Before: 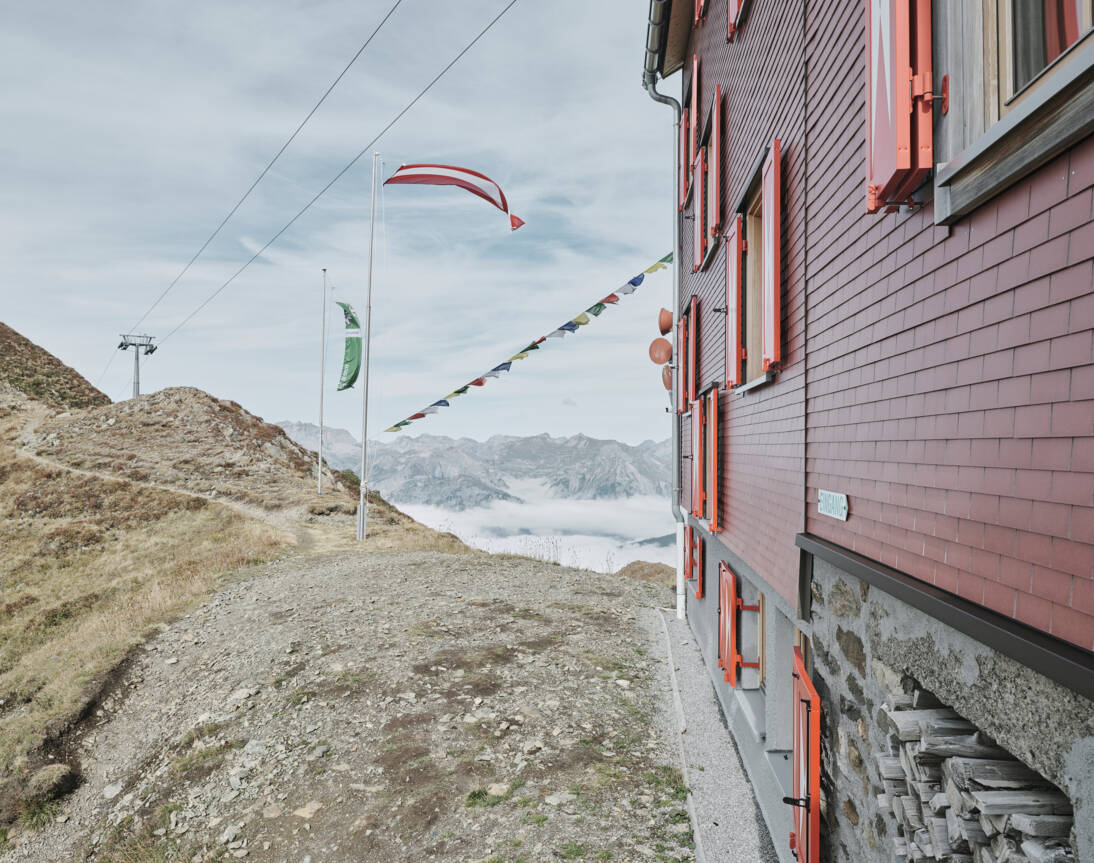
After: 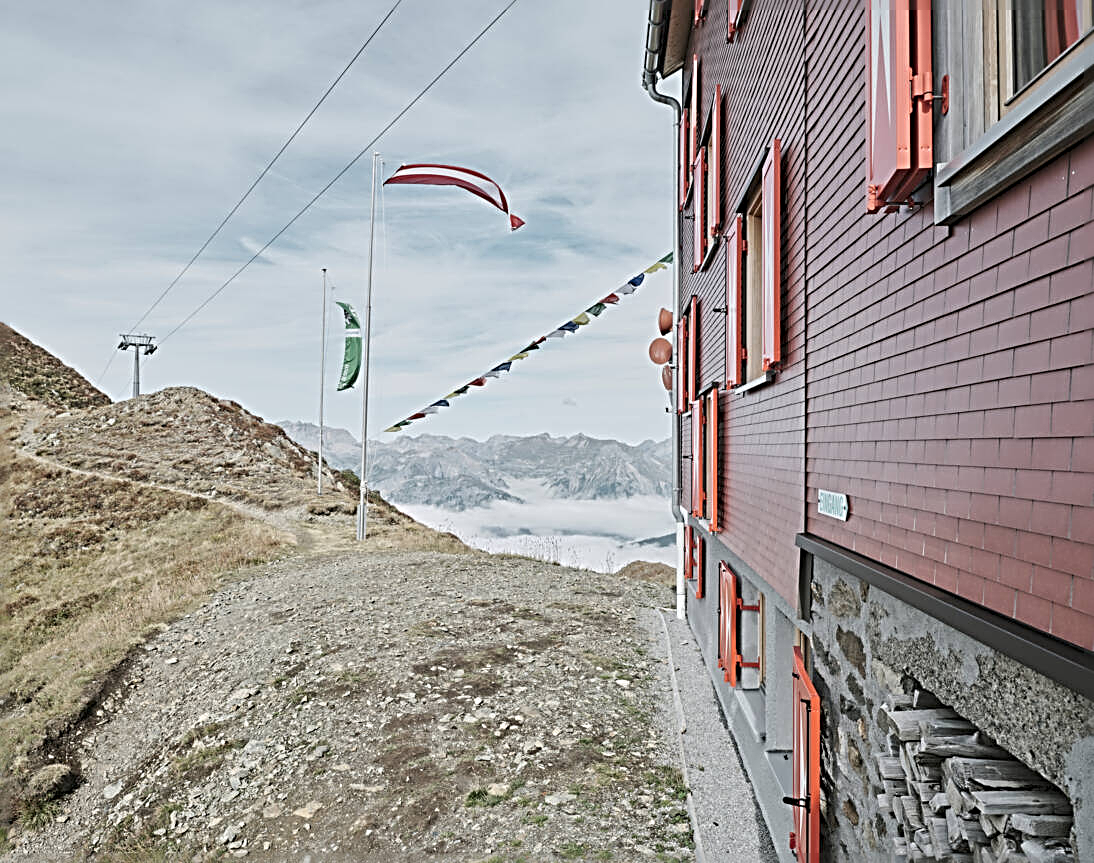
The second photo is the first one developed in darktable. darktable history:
sharpen: radius 3.697, amount 0.925
